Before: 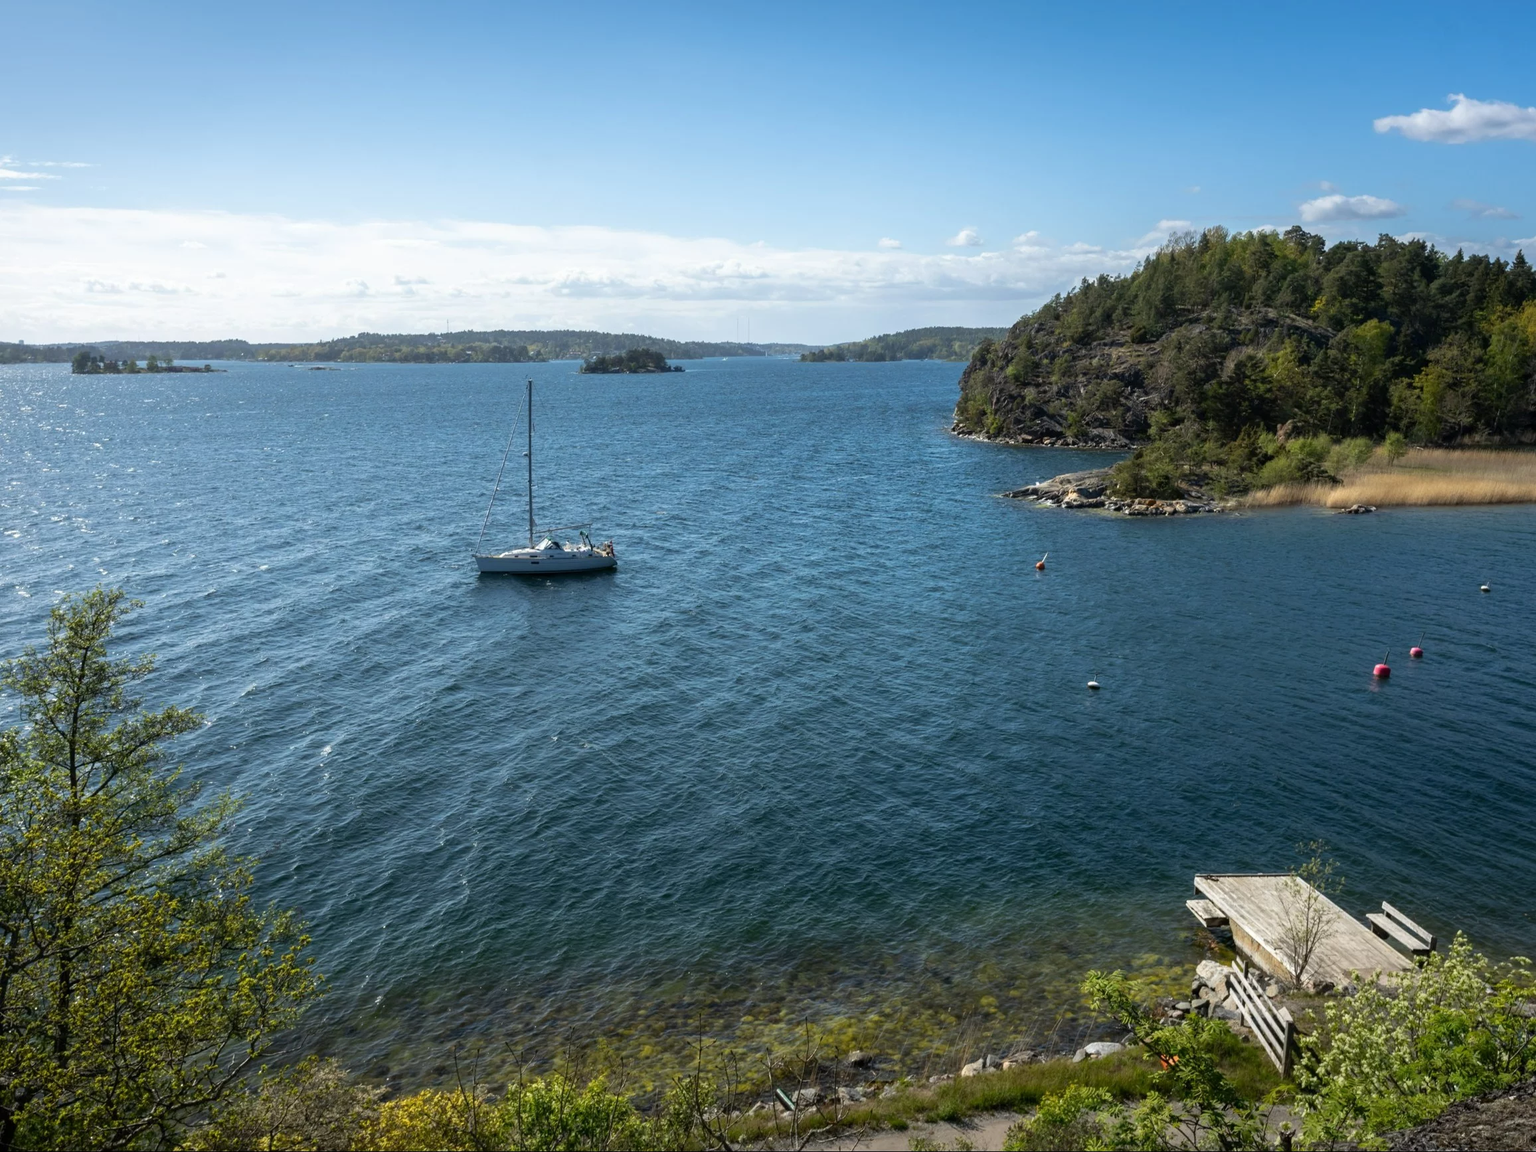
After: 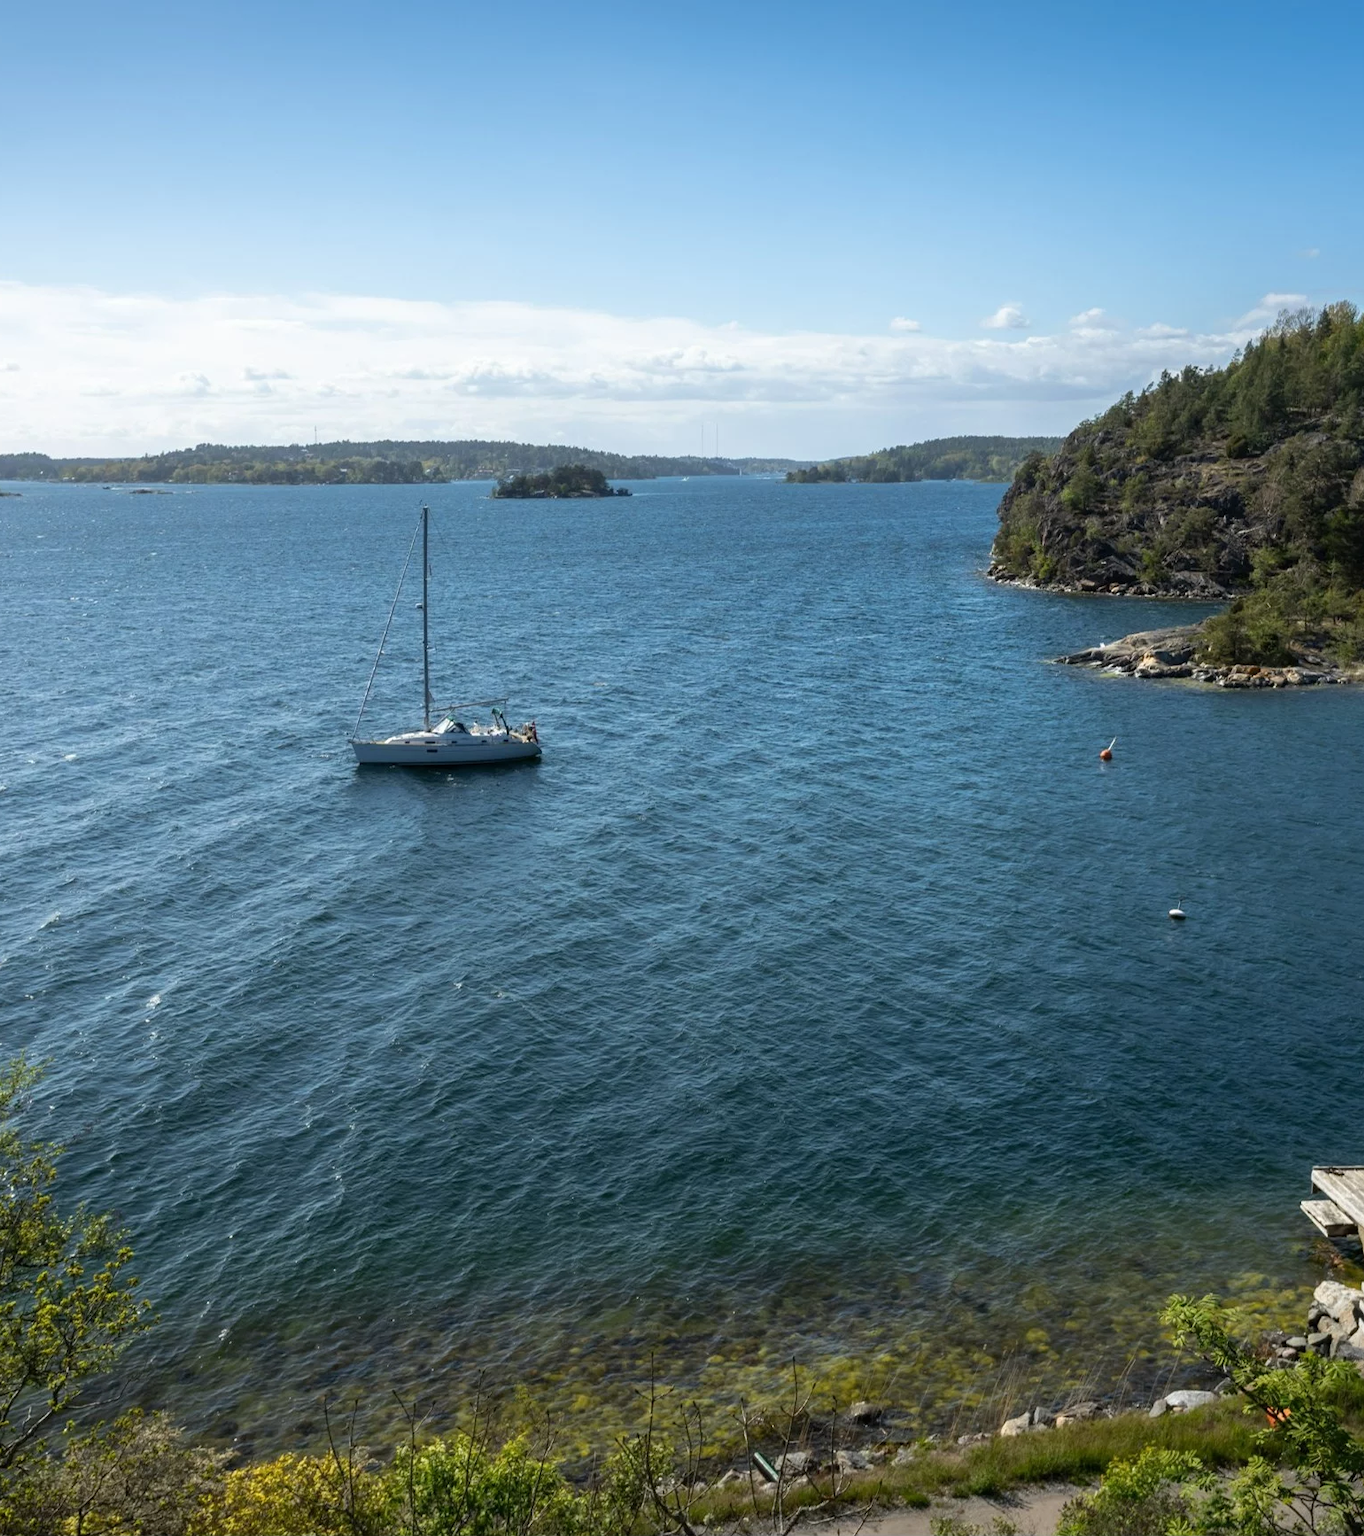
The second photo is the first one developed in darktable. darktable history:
crop and rotate: left 13.816%, right 19.571%
